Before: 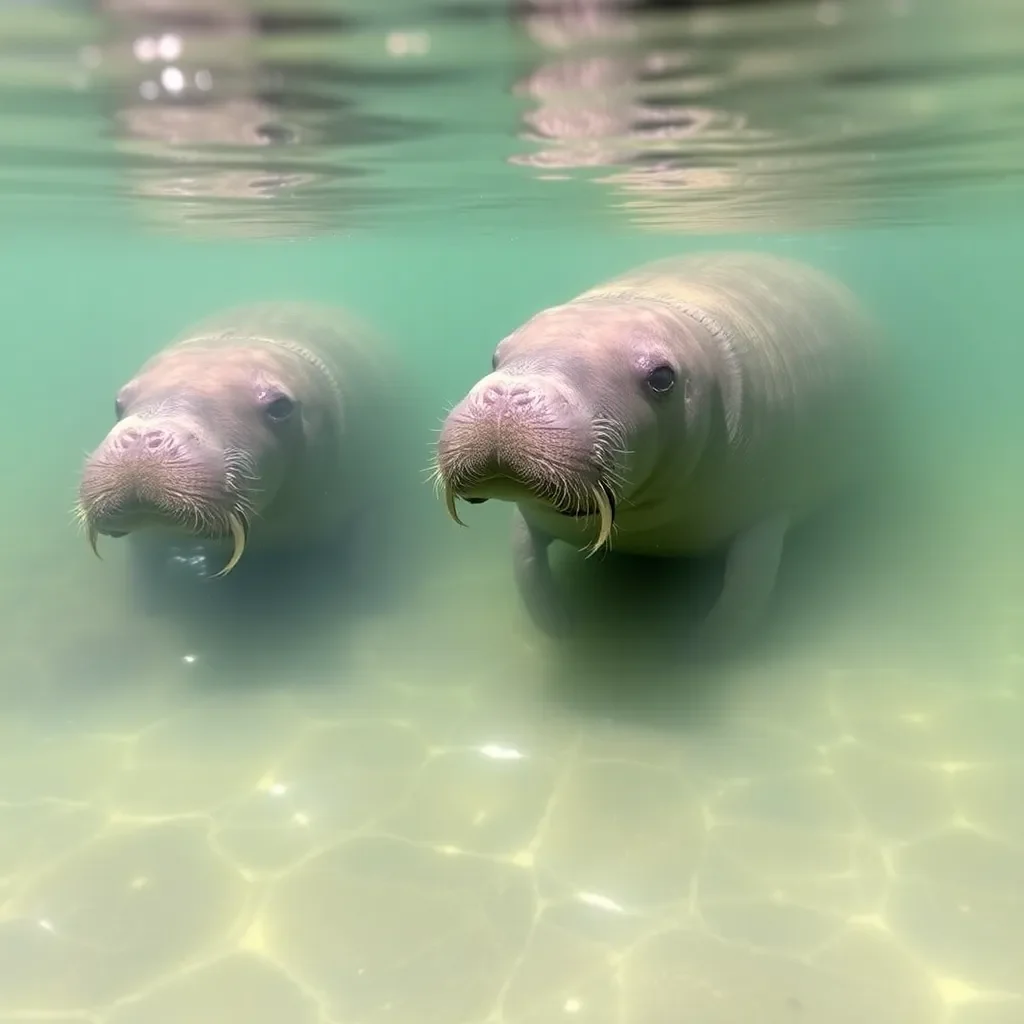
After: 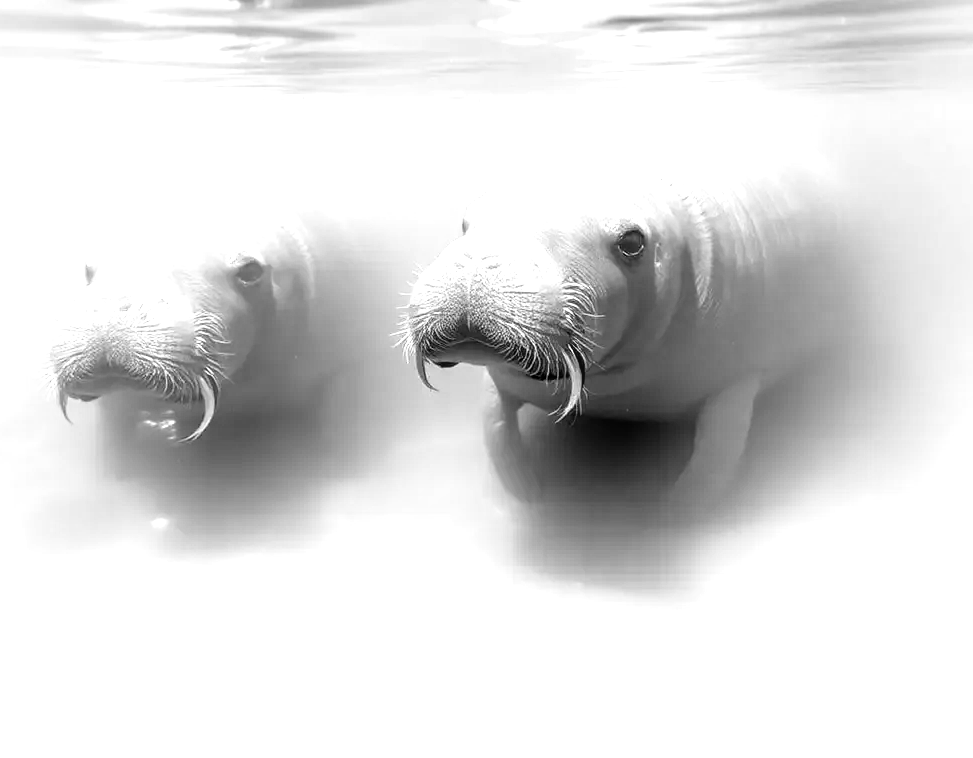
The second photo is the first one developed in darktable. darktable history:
white balance: red 1.127, blue 0.943
contrast brightness saturation: saturation 0.13
crop and rotate: left 2.991%, top 13.302%, right 1.981%, bottom 12.636%
local contrast: on, module defaults
exposure: black level correction 0, exposure 1.2 EV, compensate exposure bias true, compensate highlight preservation false
tone curve: curves: ch0 [(0, 0) (0.003, 0) (0.011, 0.001) (0.025, 0.003) (0.044, 0.006) (0.069, 0.009) (0.1, 0.013) (0.136, 0.032) (0.177, 0.067) (0.224, 0.121) (0.277, 0.185) (0.335, 0.255) (0.399, 0.333) (0.468, 0.417) (0.543, 0.508) (0.623, 0.606) (0.709, 0.71) (0.801, 0.819) (0.898, 0.926) (1, 1)], preserve colors none
monochrome: on, module defaults
